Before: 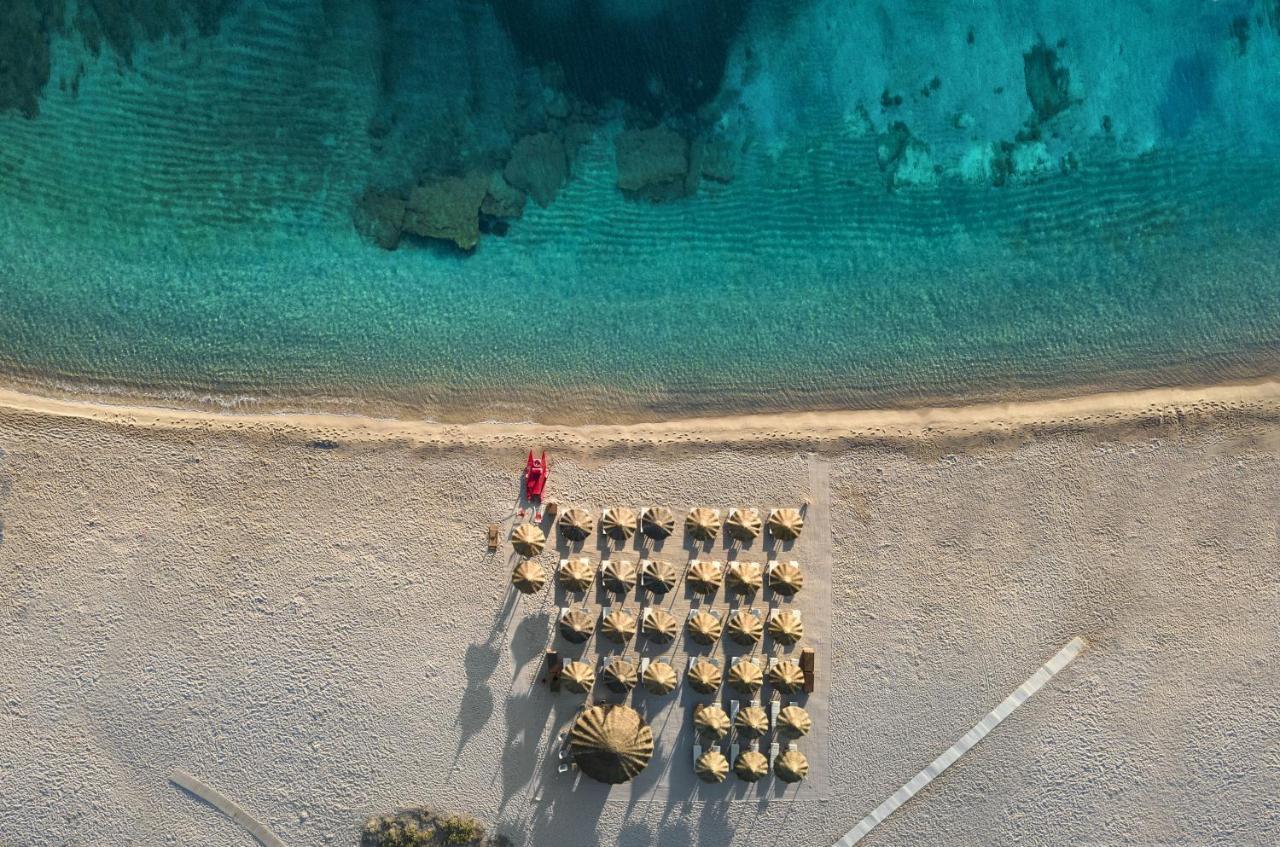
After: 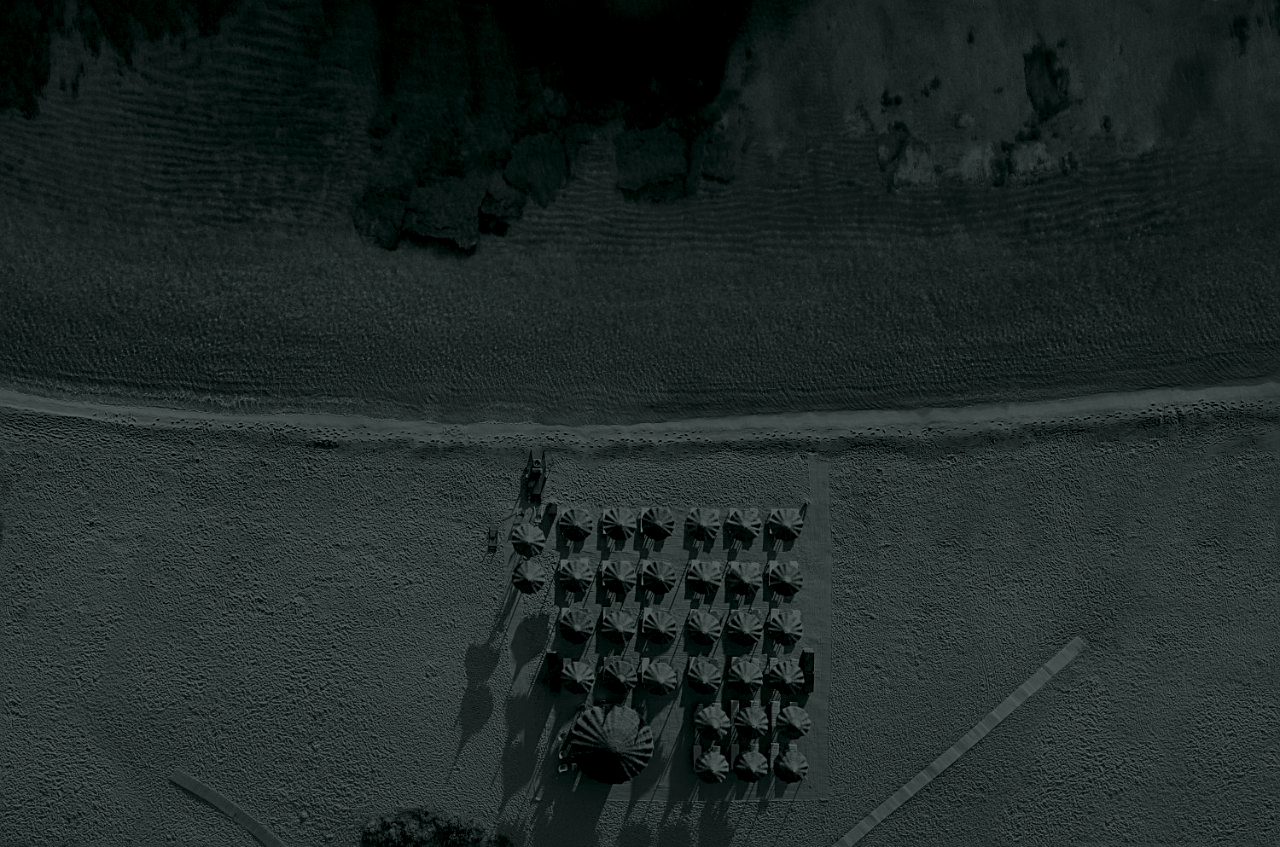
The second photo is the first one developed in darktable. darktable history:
sharpen: on, module defaults
colorize: hue 90°, saturation 19%, lightness 1.59%, version 1
